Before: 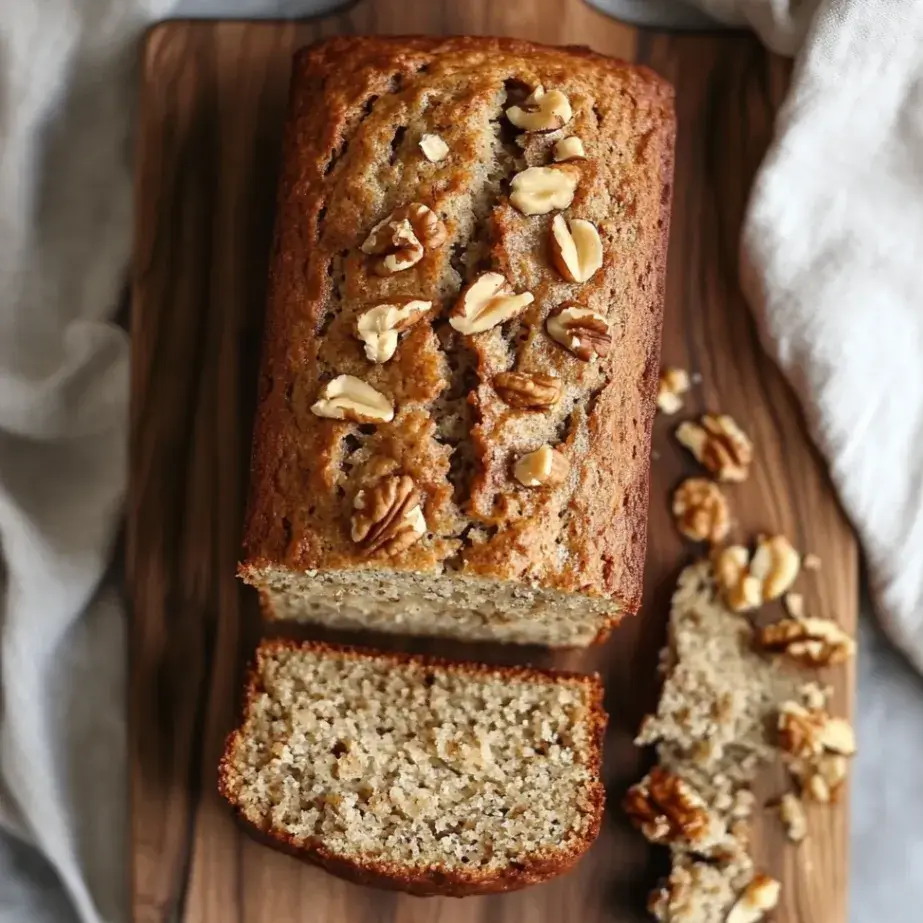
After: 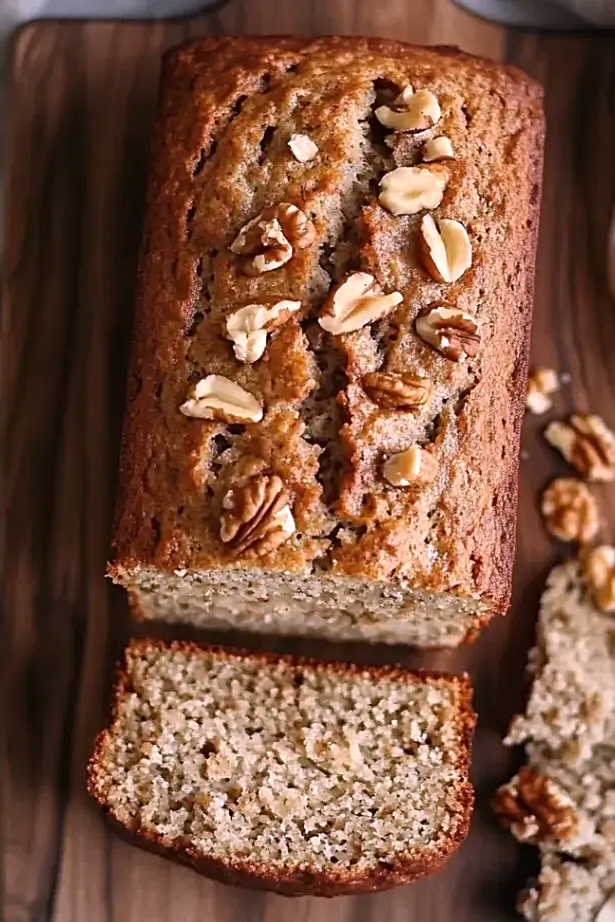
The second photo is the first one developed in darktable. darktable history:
sharpen: on, module defaults
white balance: red 1.066, blue 1.119
crop and rotate: left 14.292%, right 19.041%
vignetting: fall-off radius 81.94%
